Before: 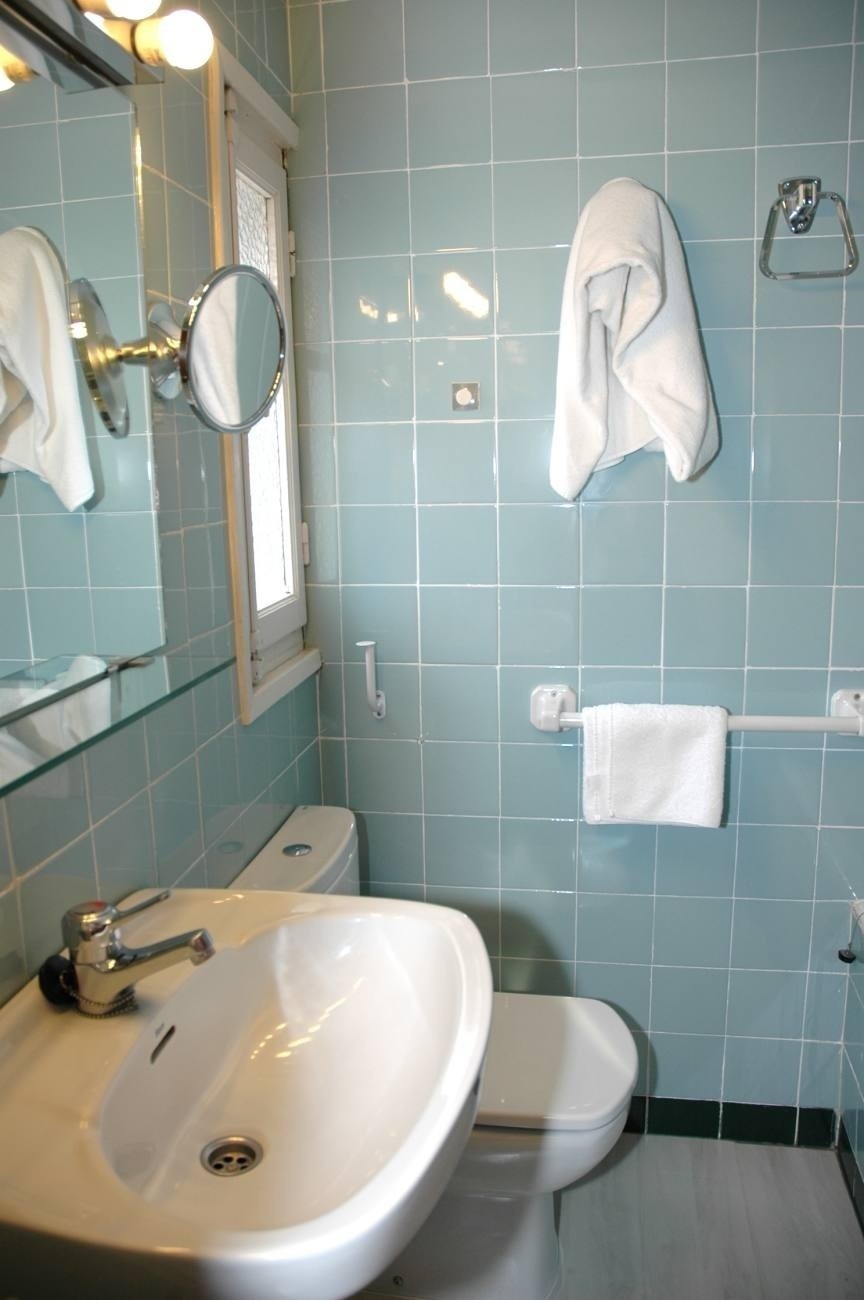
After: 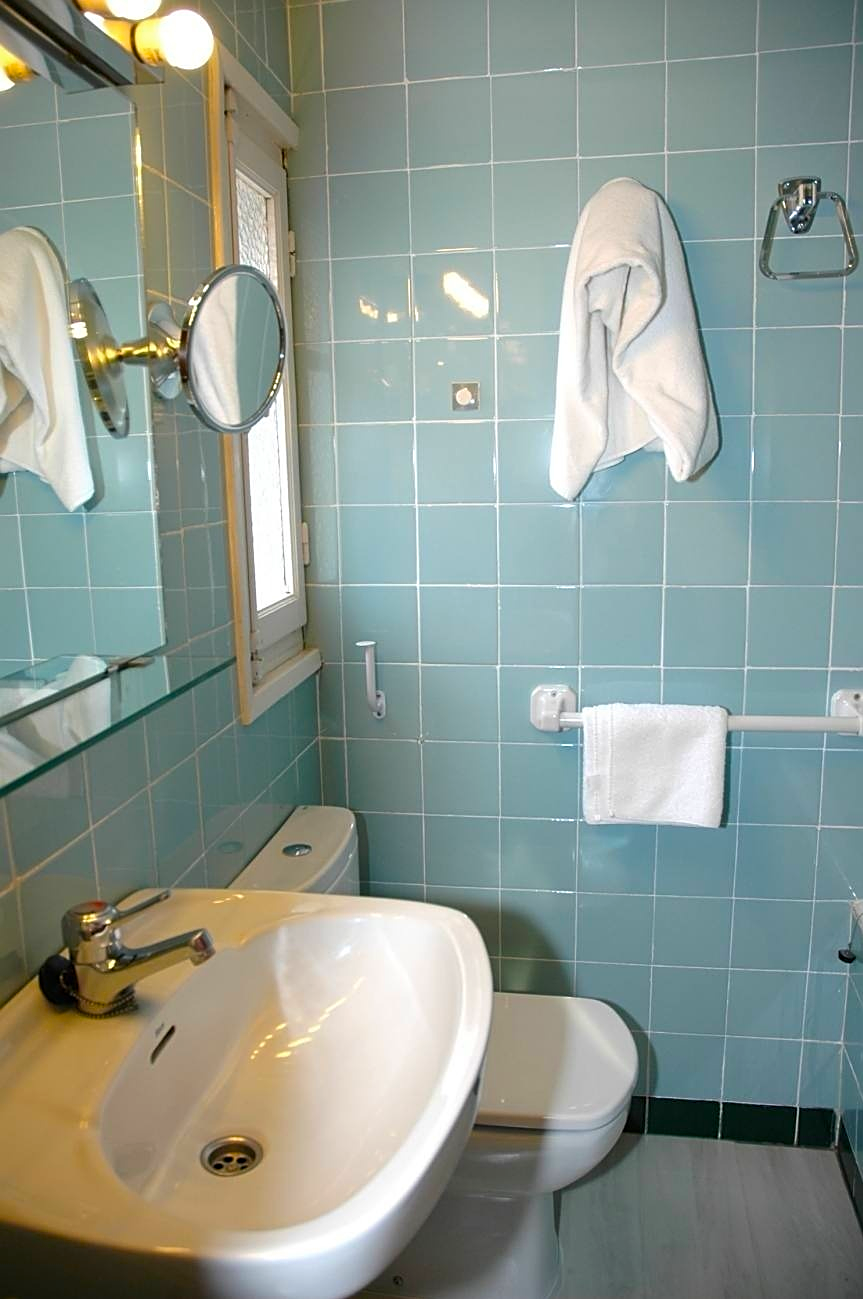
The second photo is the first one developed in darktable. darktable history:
sharpen: on, module defaults
color balance rgb: perceptual saturation grading › global saturation 39.132%, global vibrance 11.907%
crop: left 0.033%
contrast brightness saturation: contrast 0.034, brightness -0.035
